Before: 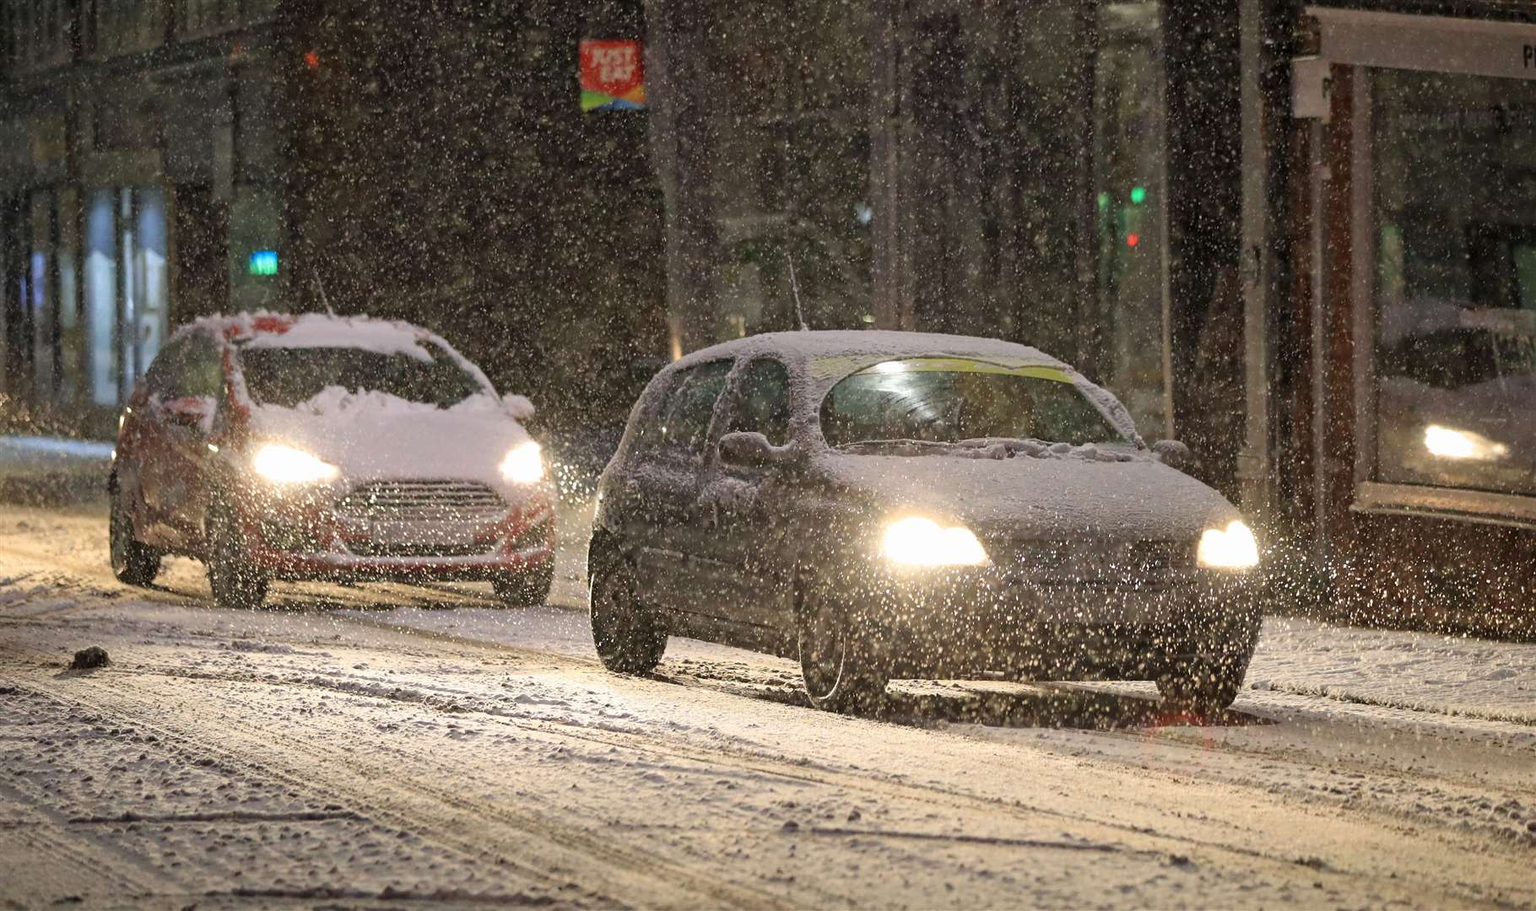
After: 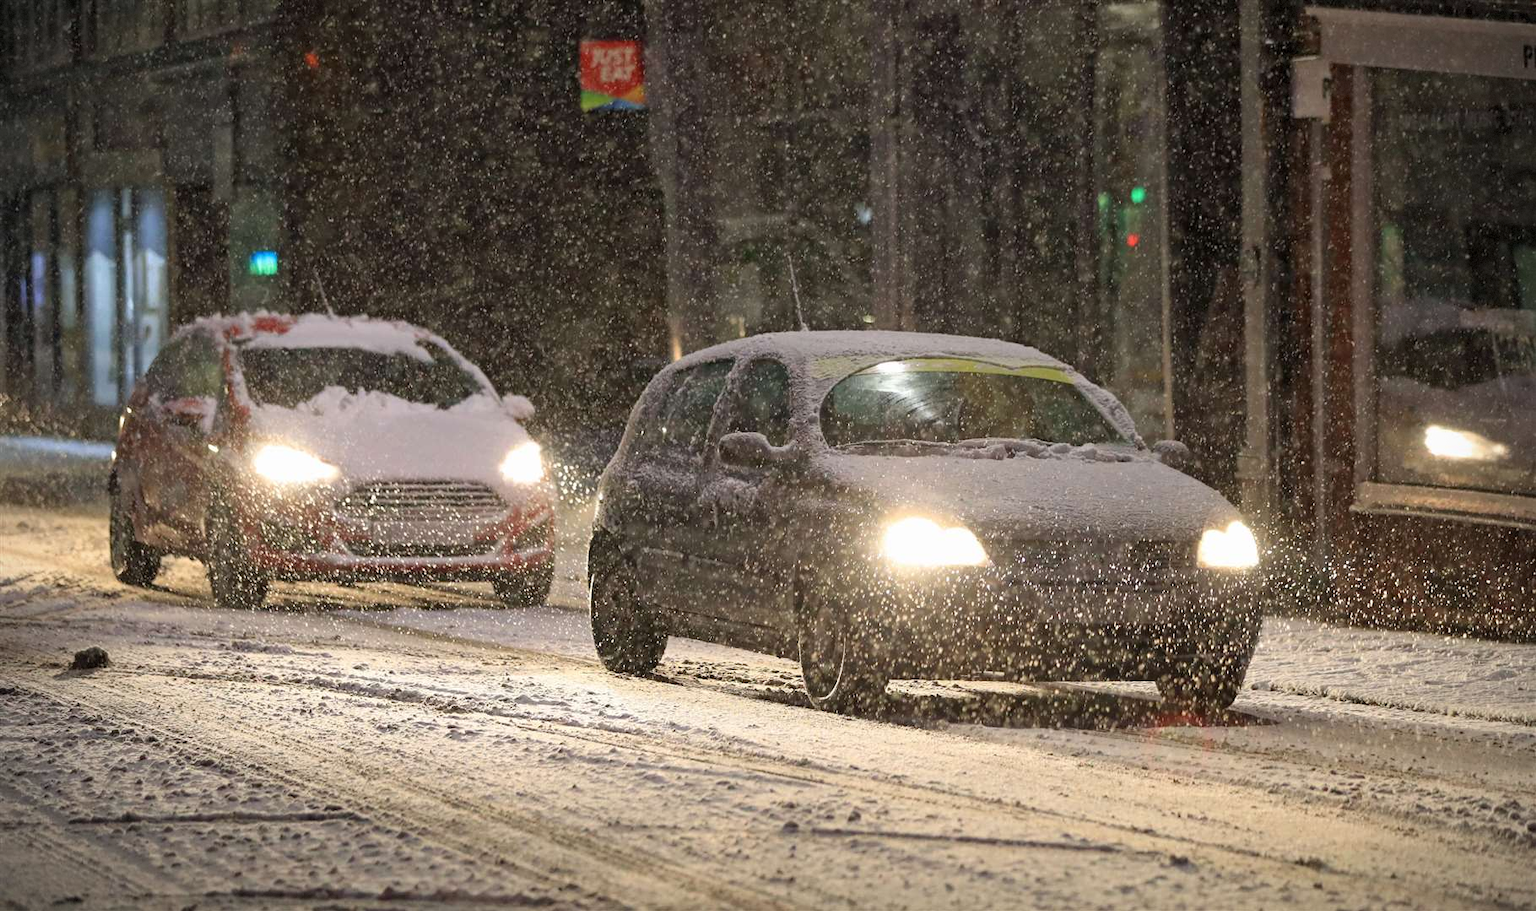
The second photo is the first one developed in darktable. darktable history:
vignetting: fall-off radius 60.99%, dithering 8-bit output
